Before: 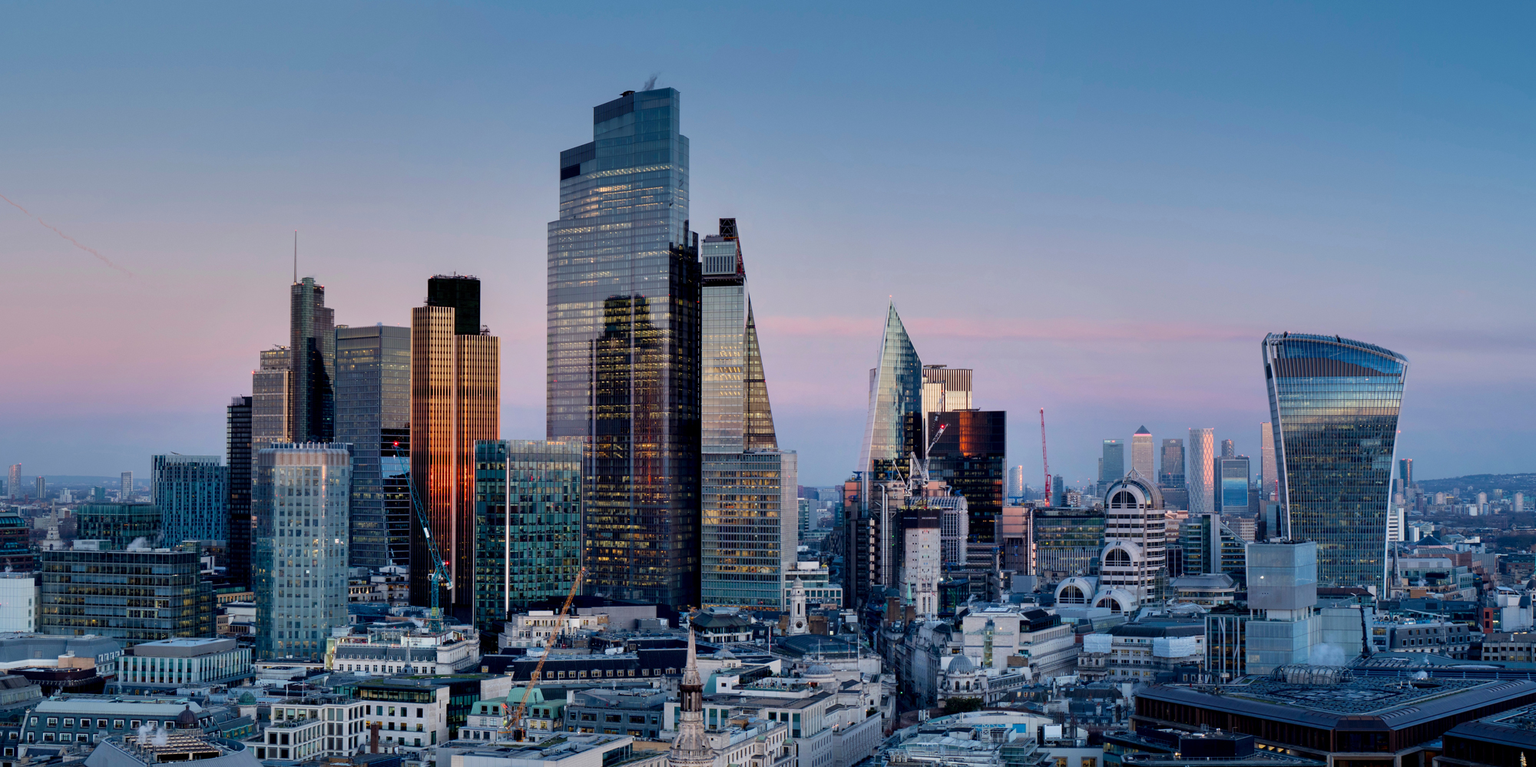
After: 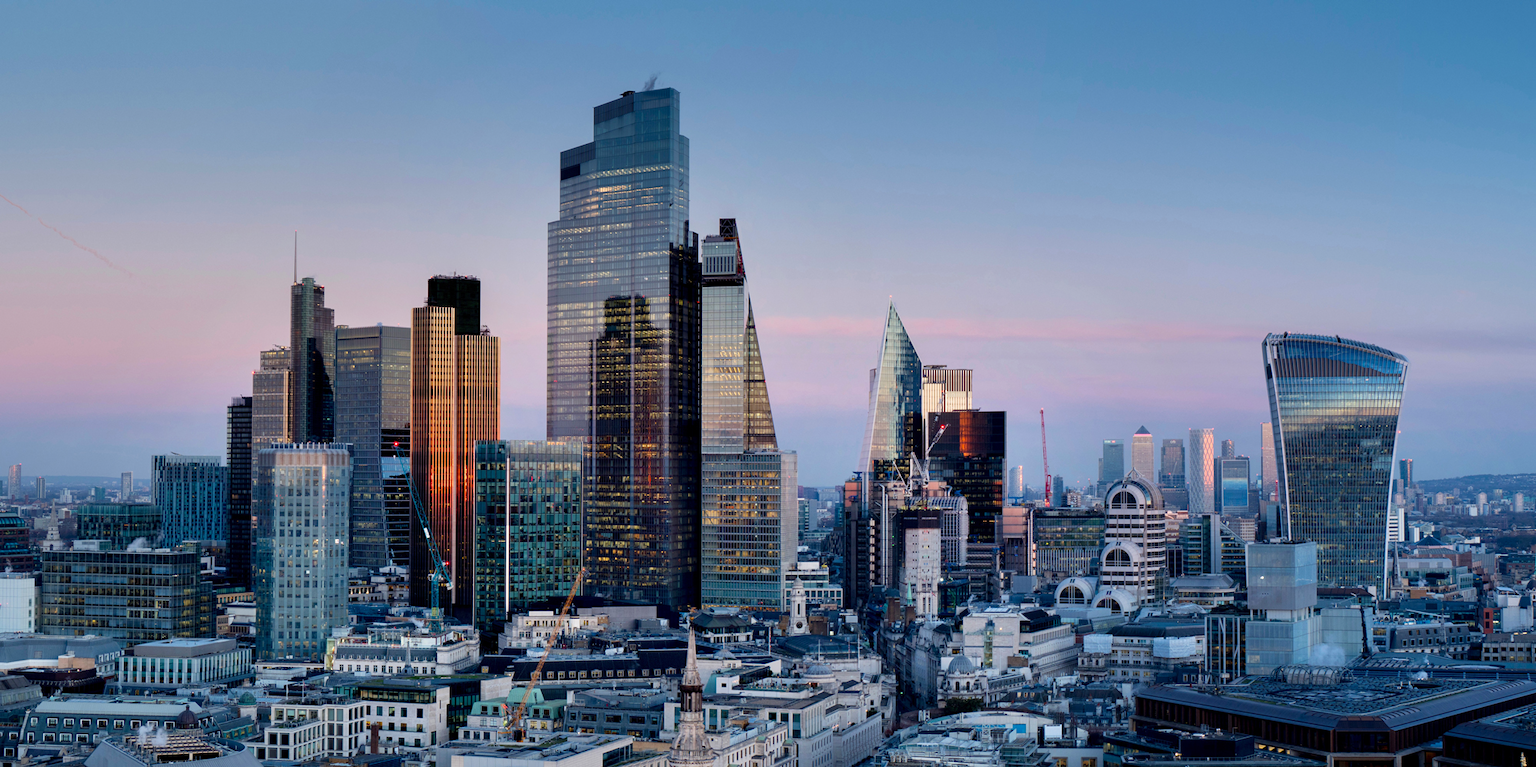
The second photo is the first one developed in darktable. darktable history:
levels: levels [0, 0.476, 0.951]
base curve: preserve colors none
